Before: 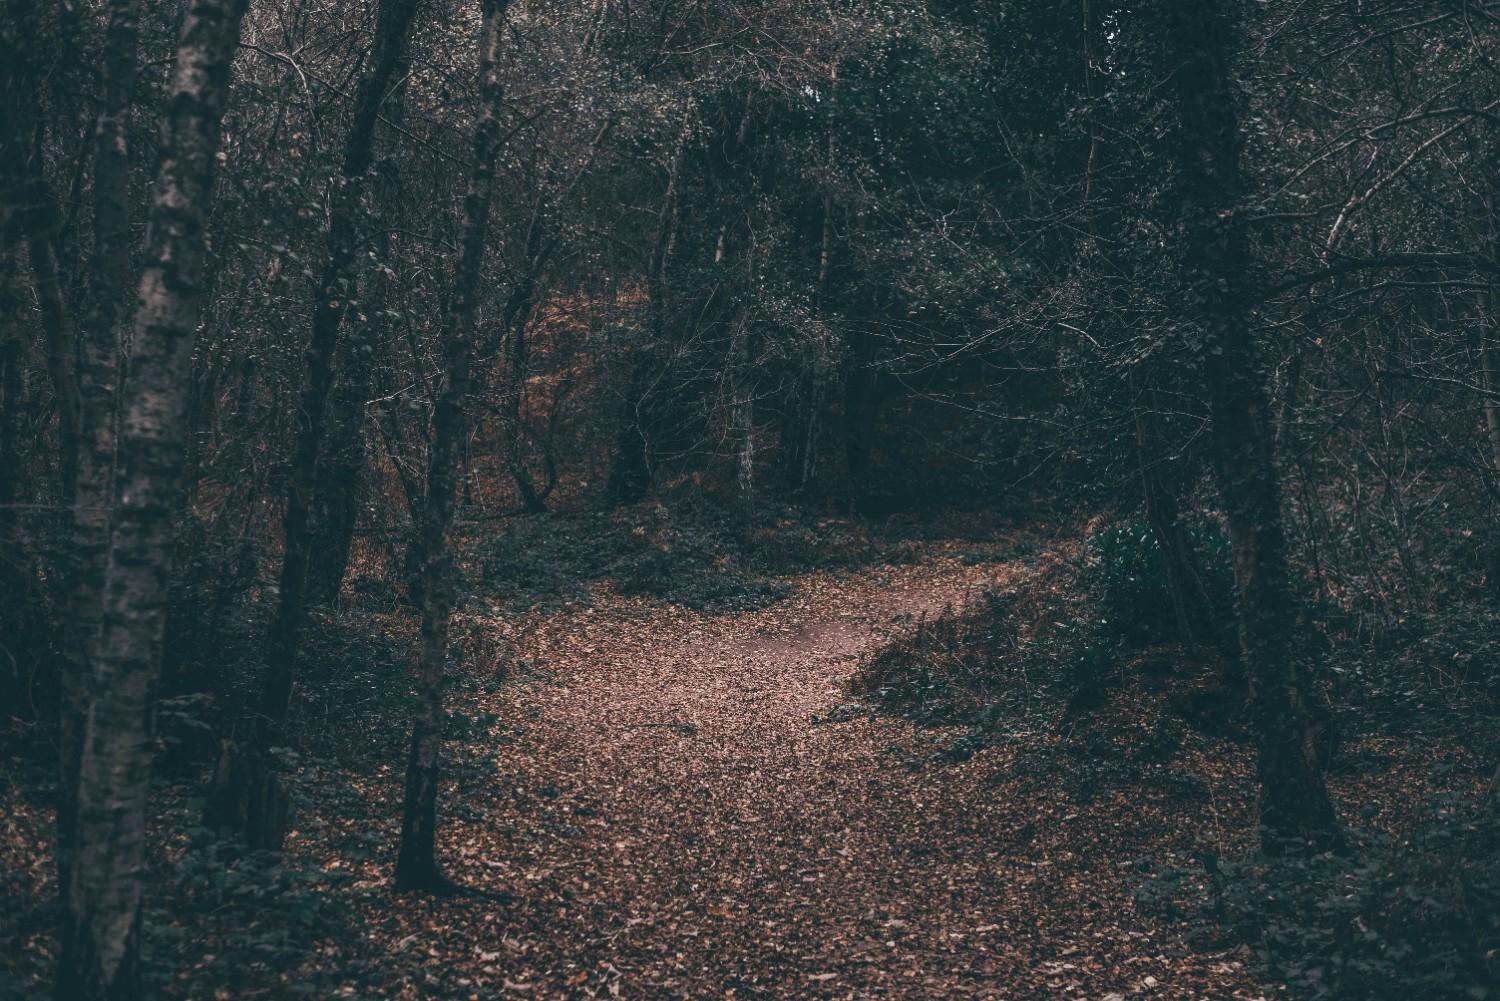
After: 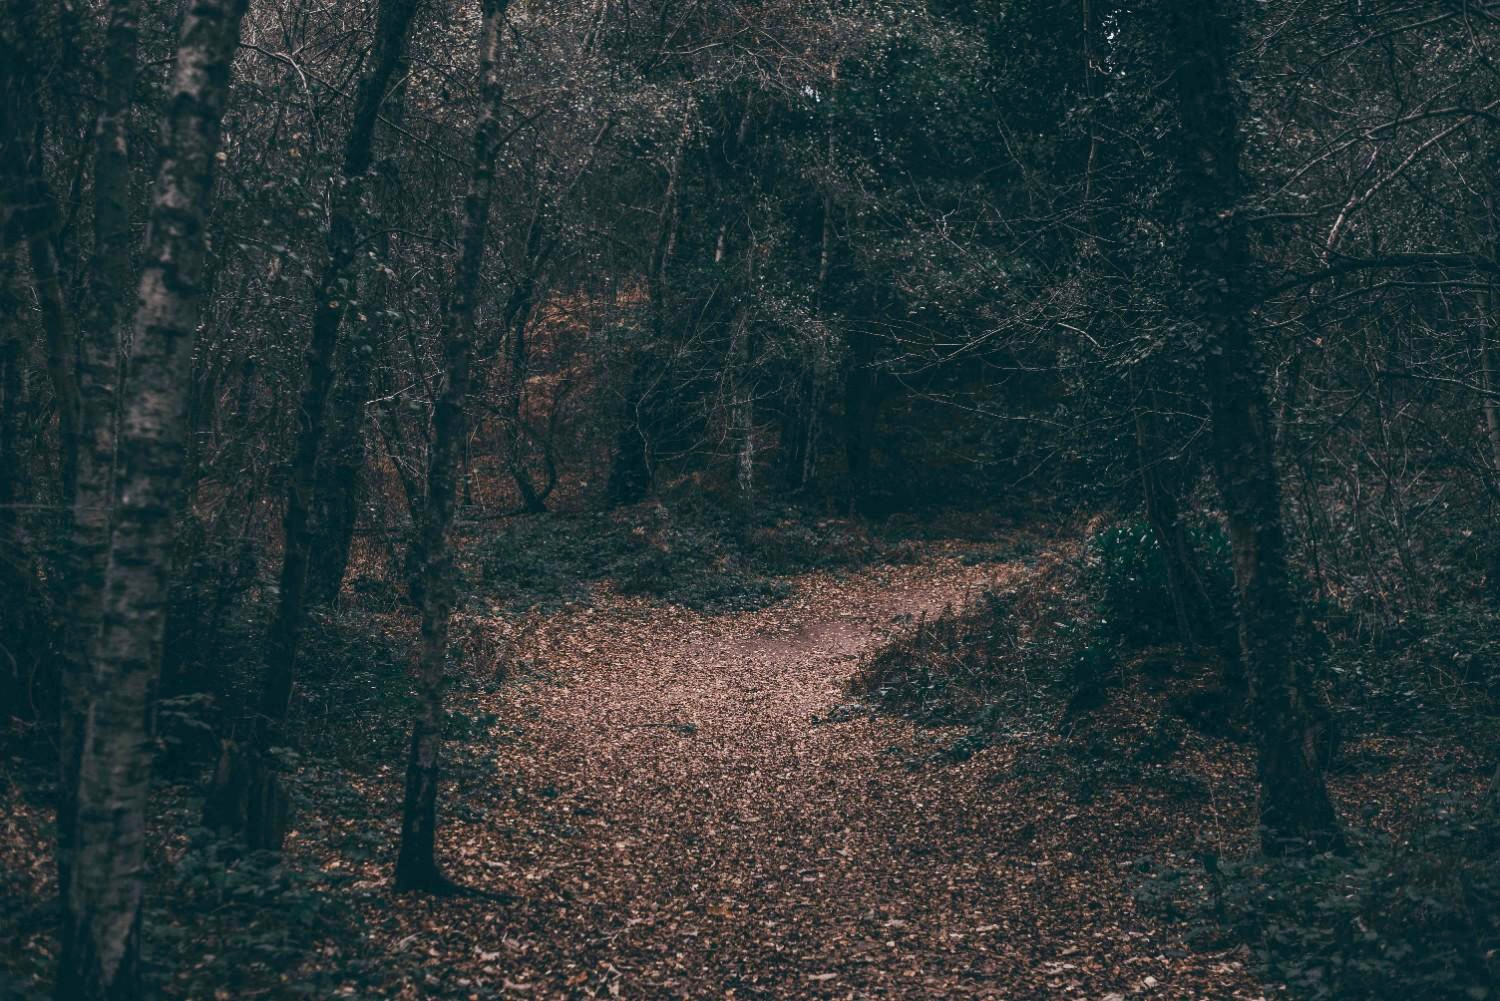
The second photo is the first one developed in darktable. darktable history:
exposure: black level correction 0.005, exposure 0.016 EV, compensate highlight preservation false
